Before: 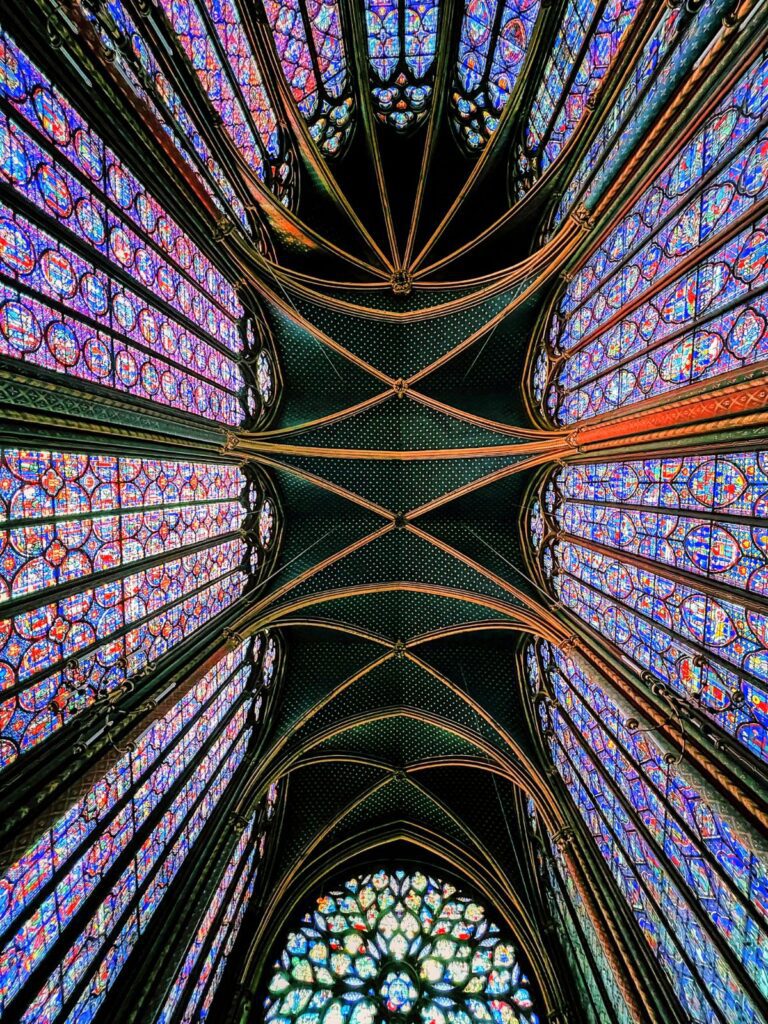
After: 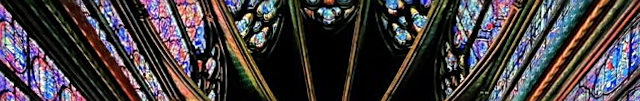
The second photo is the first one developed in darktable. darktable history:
sharpen: on, module defaults
crop and rotate: left 9.644%, top 9.491%, right 6.021%, bottom 80.509%
rotate and perspective: rotation 0.174°, lens shift (vertical) 0.013, lens shift (horizontal) 0.019, shear 0.001, automatic cropping original format, crop left 0.007, crop right 0.991, crop top 0.016, crop bottom 0.997
